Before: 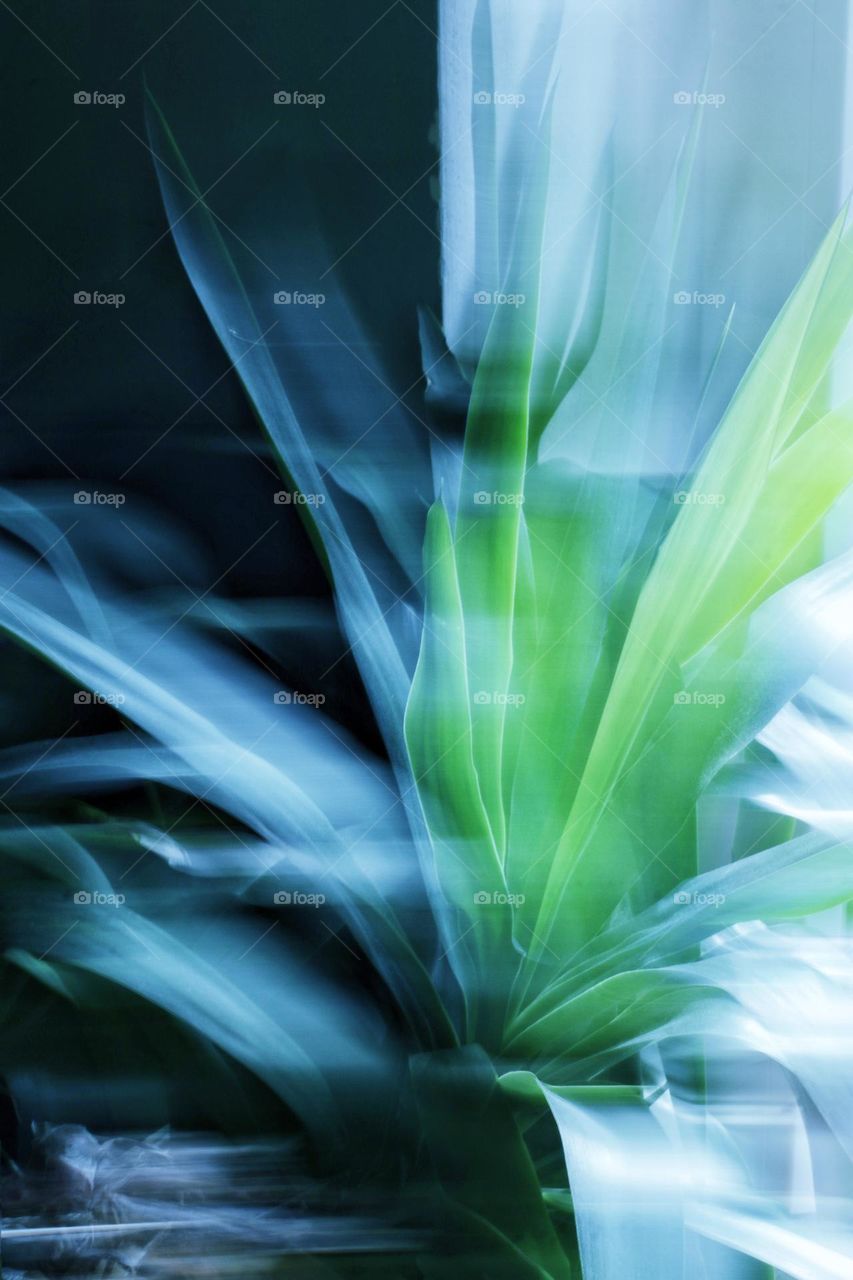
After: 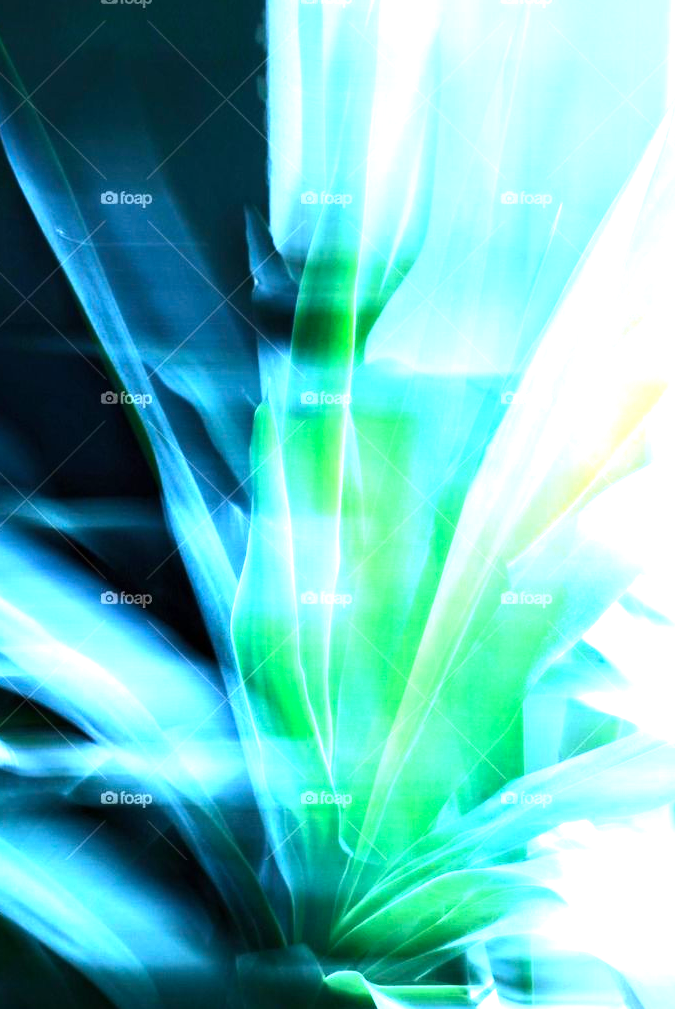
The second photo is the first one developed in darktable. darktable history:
contrast brightness saturation: contrast 0.077, saturation 0.196
crop and rotate: left 20.386%, top 7.854%, right 0.471%, bottom 13.298%
exposure: exposure 0.701 EV, compensate highlight preservation false
levels: levels [0, 0.498, 1]
color zones: curves: ch0 [(0.11, 0.396) (0.195, 0.36) (0.25, 0.5) (0.303, 0.412) (0.357, 0.544) (0.75, 0.5) (0.967, 0.328)]; ch1 [(0, 0.468) (0.112, 0.512) (0.202, 0.6) (0.25, 0.5) (0.307, 0.352) (0.357, 0.544) (0.75, 0.5) (0.963, 0.524)]
tone equalizer: -8 EV -0.745 EV, -7 EV -0.7 EV, -6 EV -0.589 EV, -5 EV -0.365 EV, -3 EV 0.382 EV, -2 EV 0.6 EV, -1 EV 0.693 EV, +0 EV 0.75 EV, edges refinement/feathering 500, mask exposure compensation -1.57 EV, preserve details guided filter
